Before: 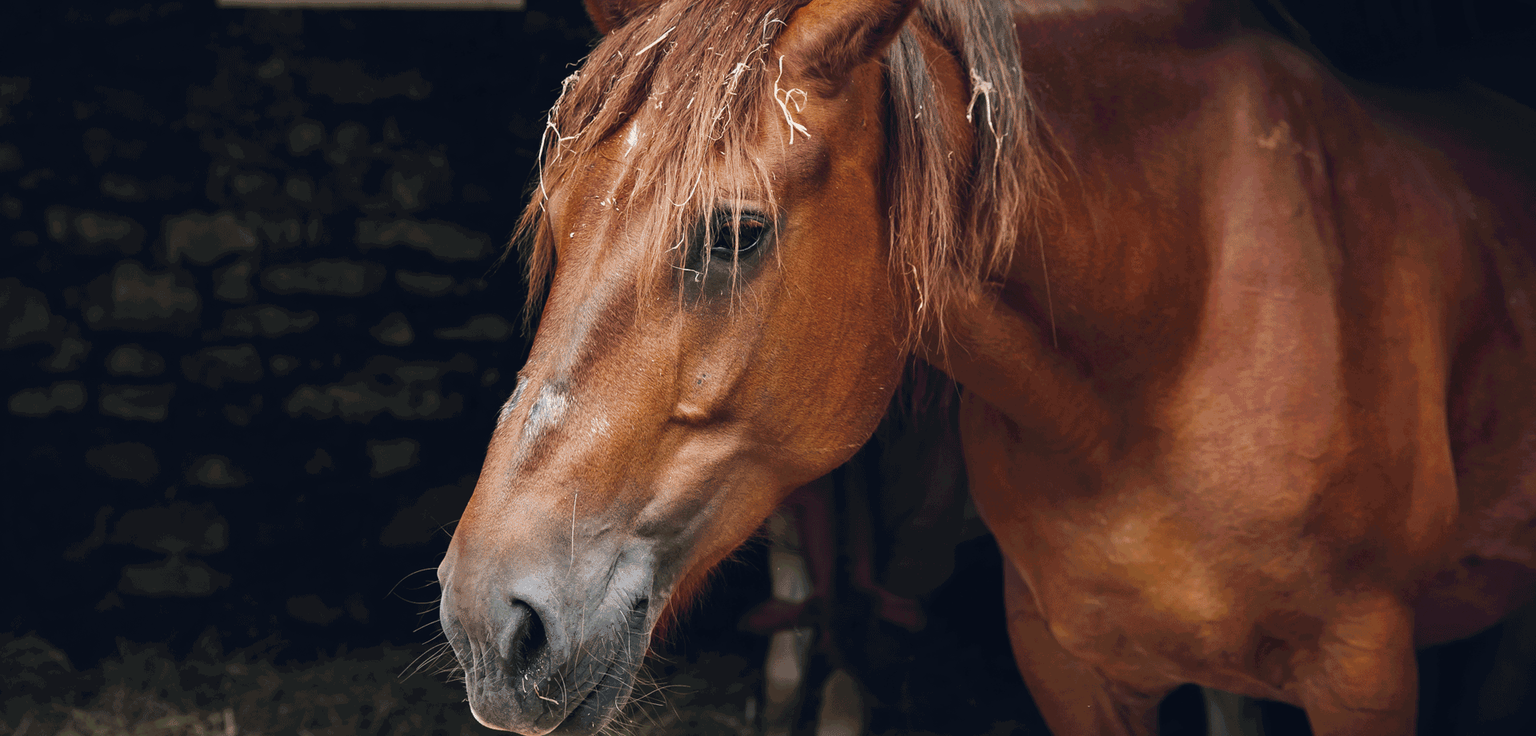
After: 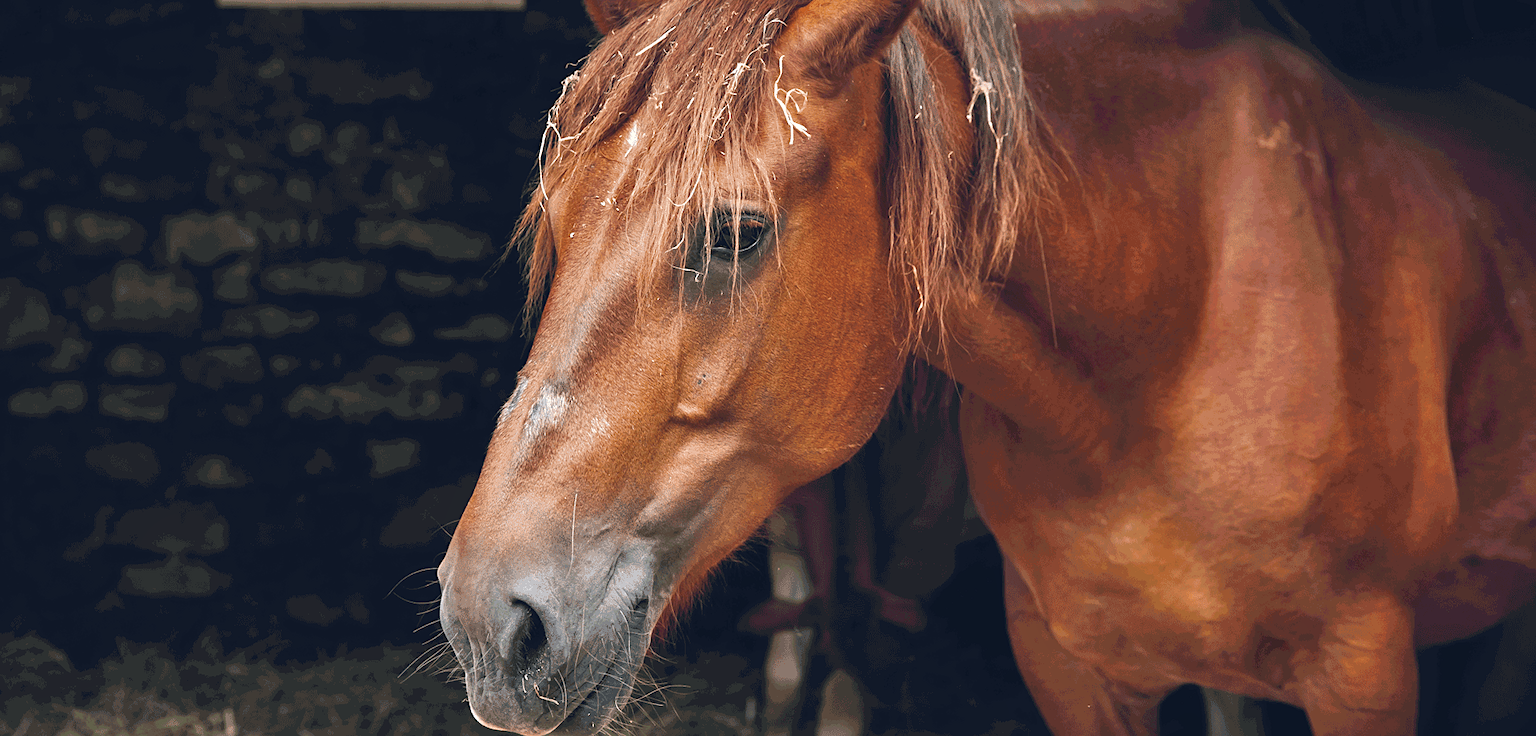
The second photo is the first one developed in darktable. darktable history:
tone equalizer: -8 EV 1 EV, -7 EV 1 EV, -6 EV 1 EV, -5 EV 1 EV, -4 EV 1 EV, -3 EV 0.75 EV, -2 EV 0.5 EV, -1 EV 0.25 EV
sharpen: amount 0.2
